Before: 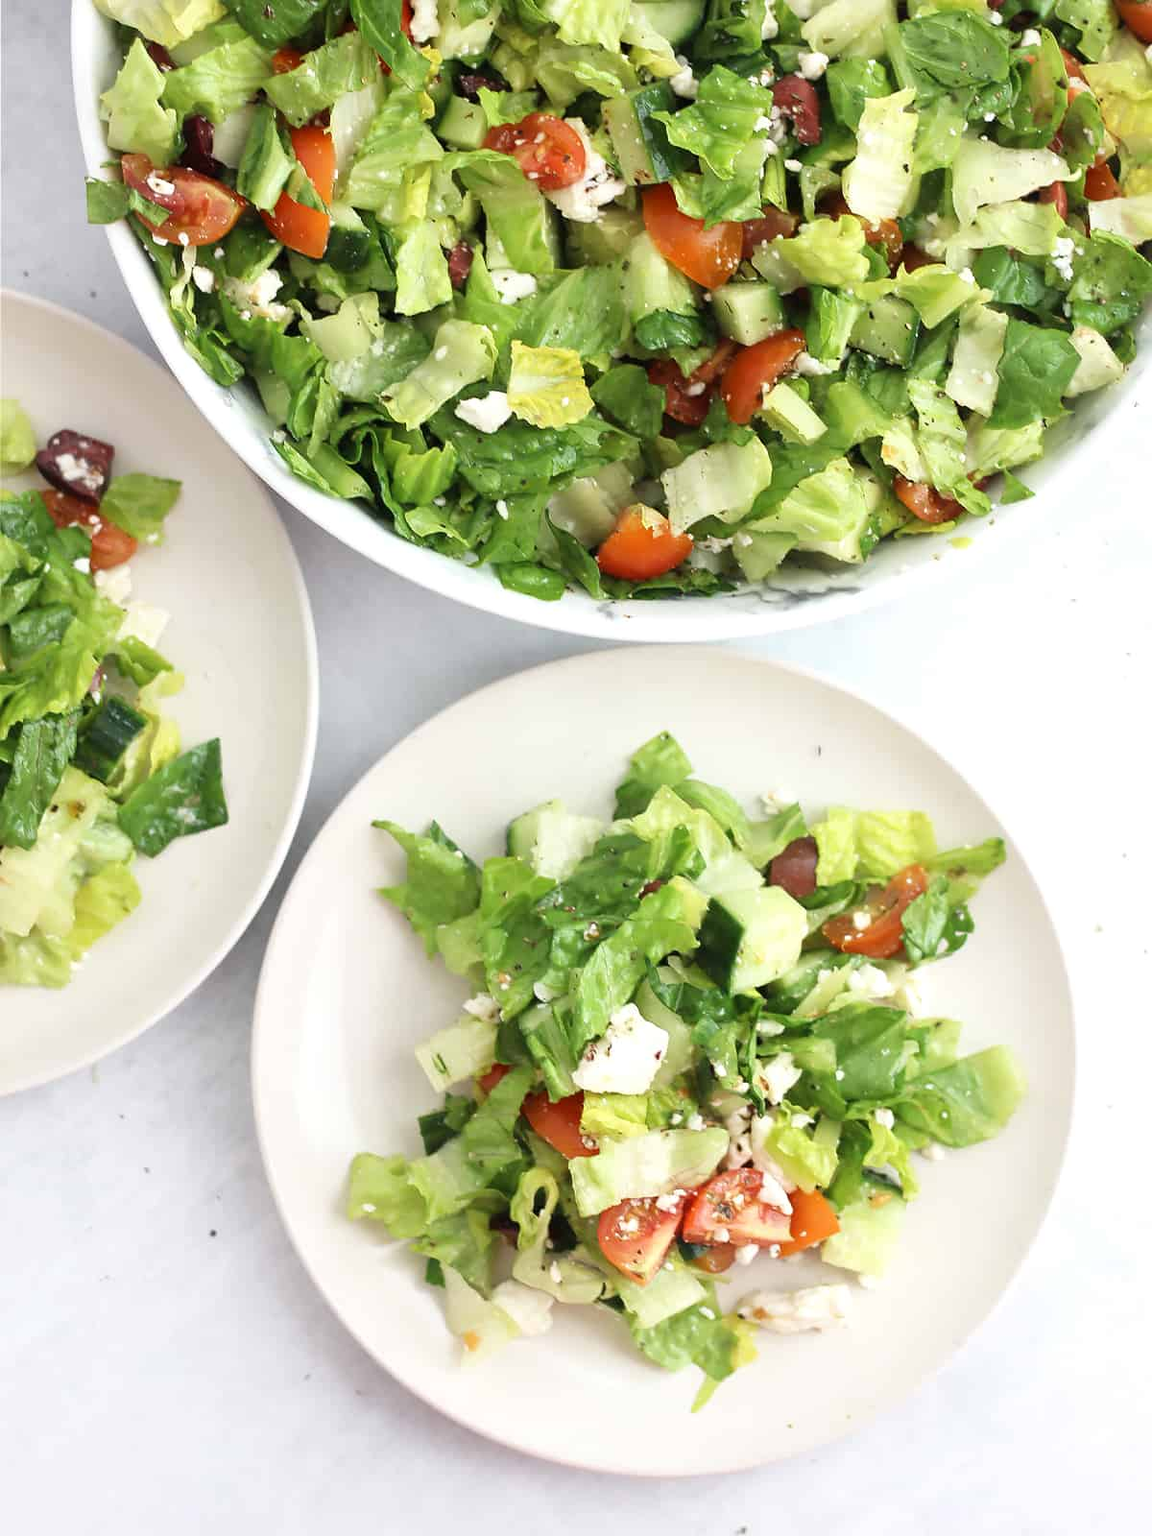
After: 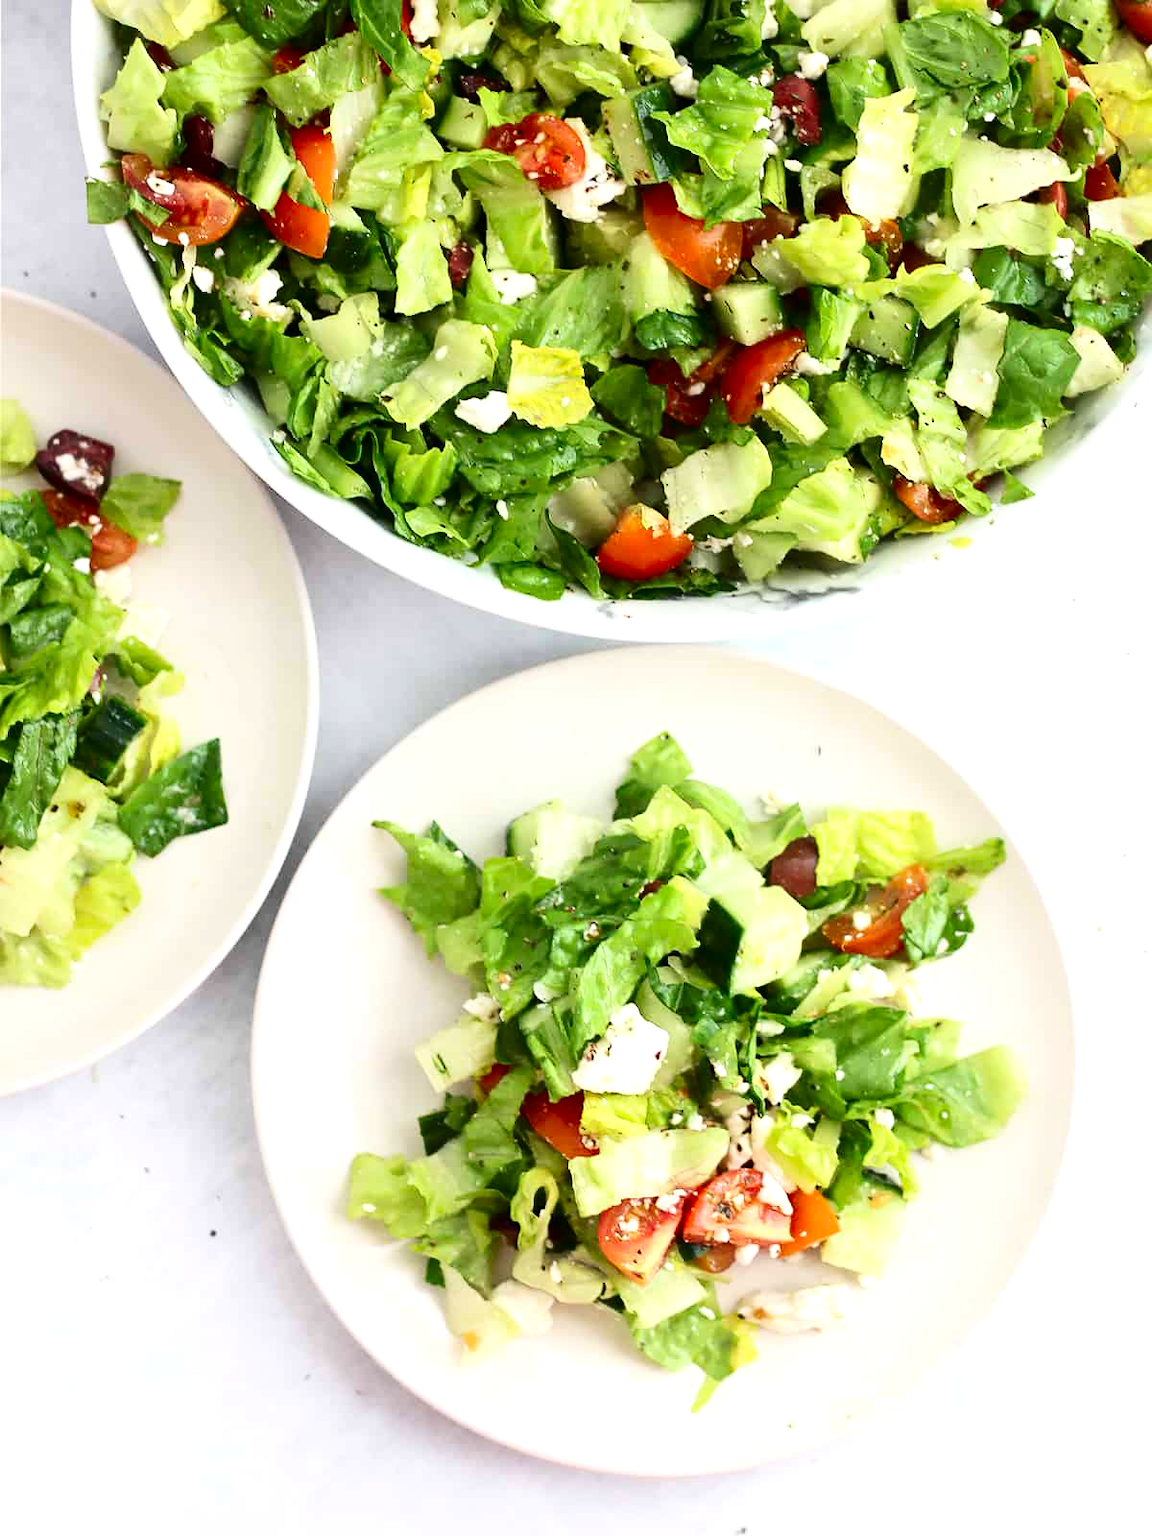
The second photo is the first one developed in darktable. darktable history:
contrast brightness saturation: contrast 0.21, brightness -0.11, saturation 0.21
exposure: exposure 0.2 EV, compensate highlight preservation false
